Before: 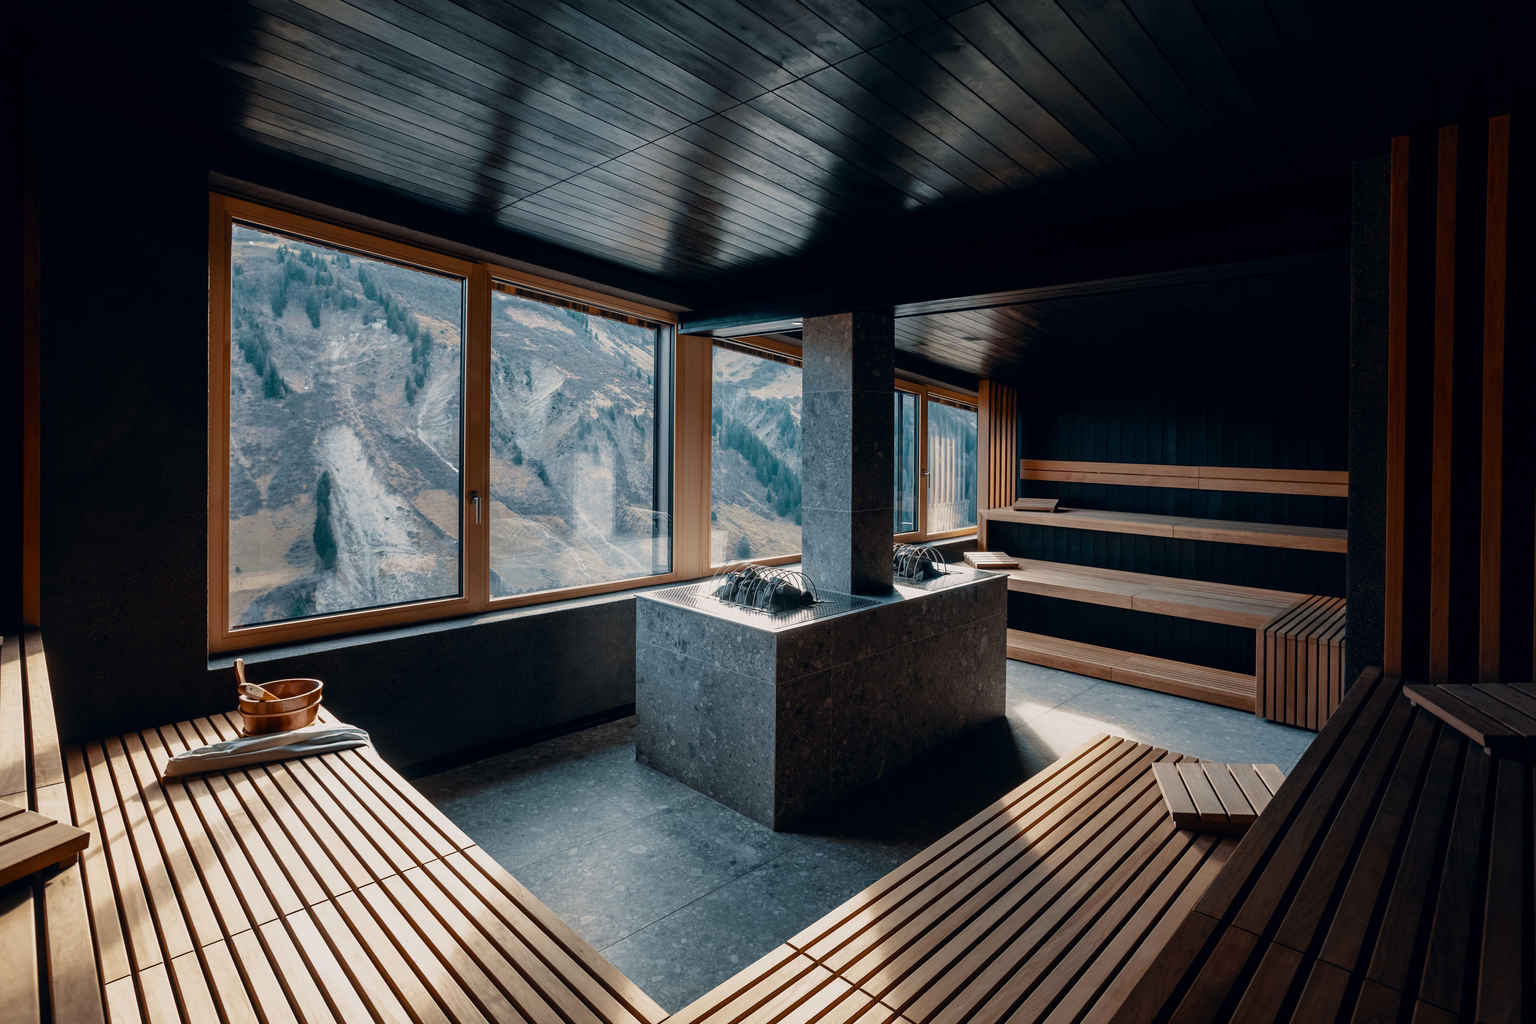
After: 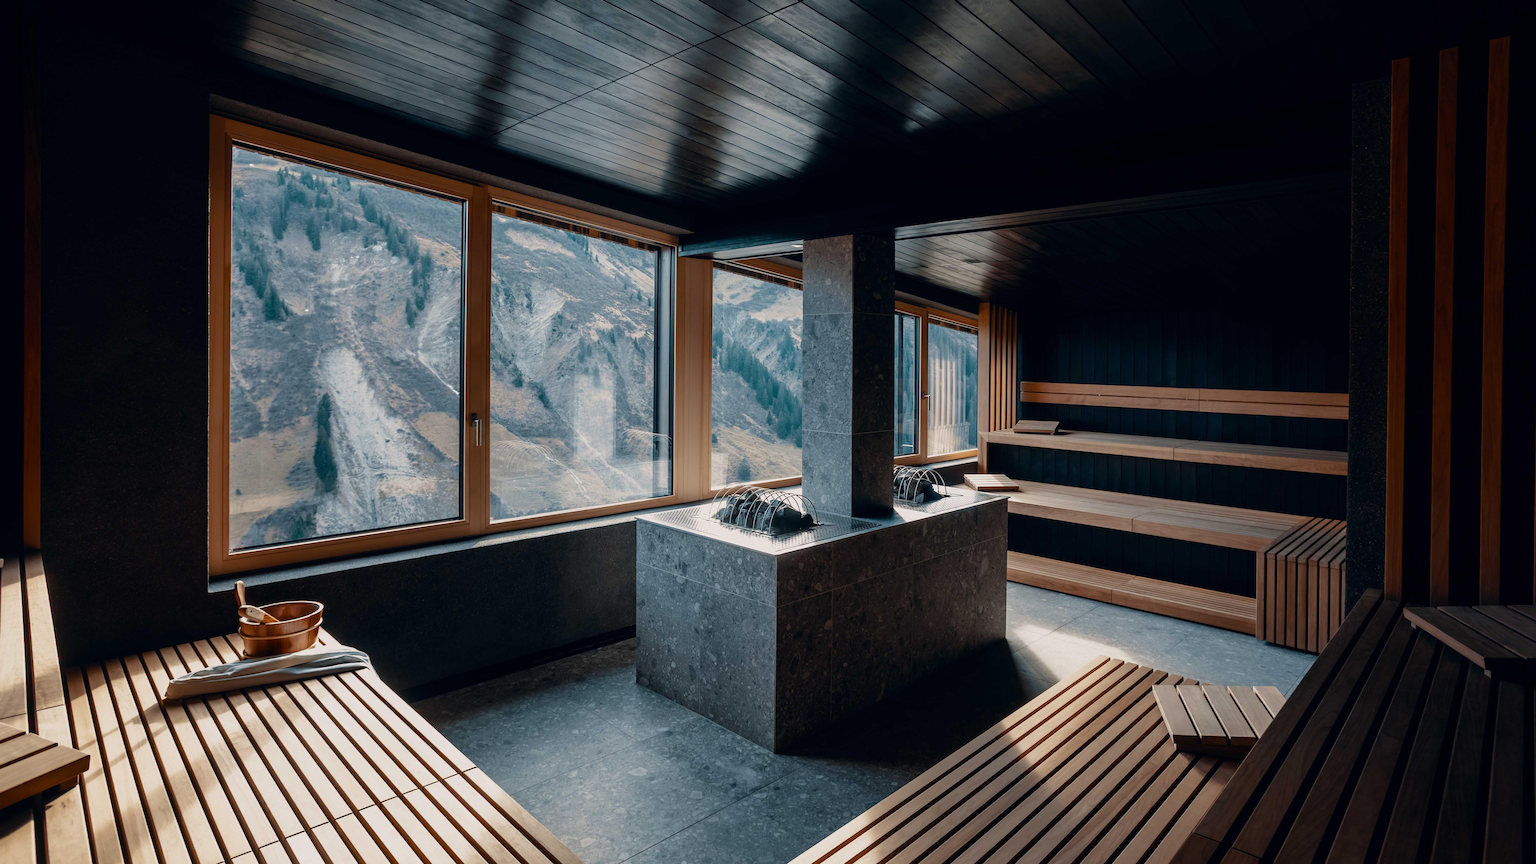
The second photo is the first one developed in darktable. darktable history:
crop: top 7.618%, bottom 7.919%
